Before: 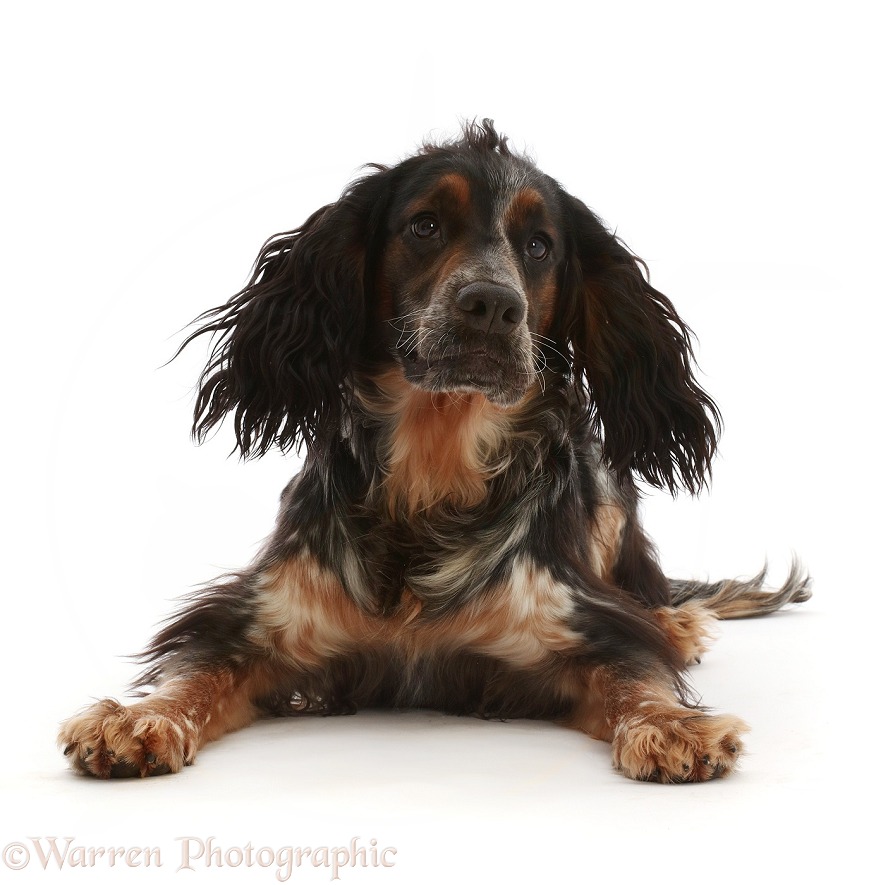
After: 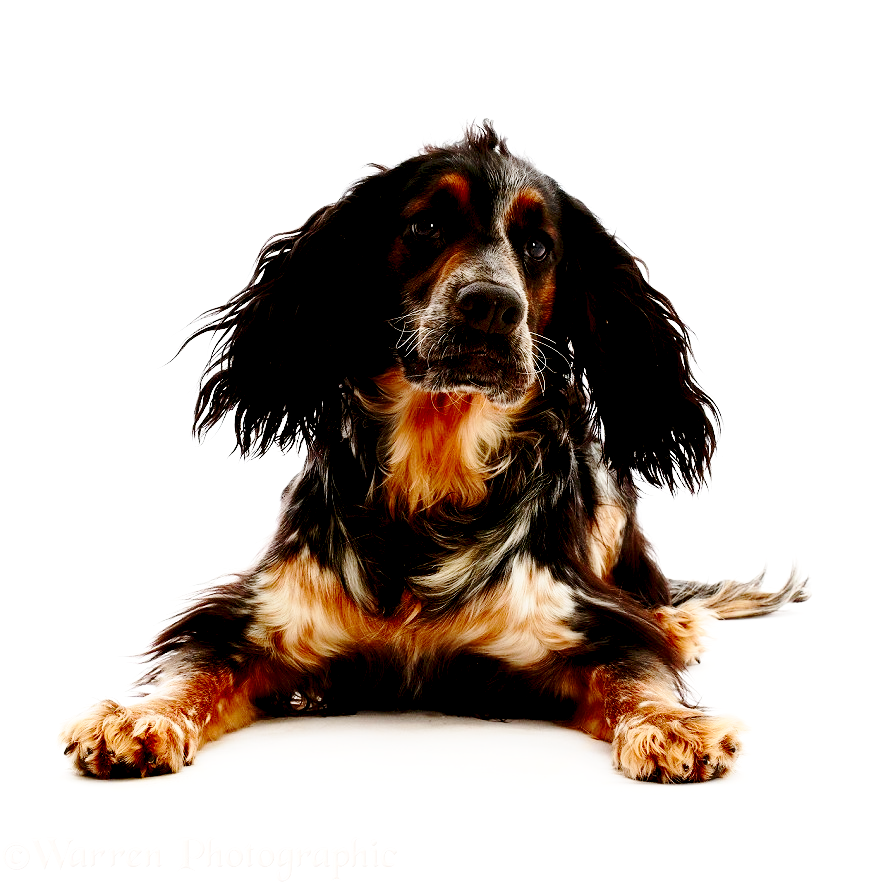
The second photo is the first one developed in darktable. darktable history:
haze removal: adaptive false
contrast brightness saturation: contrast 0.141
base curve: curves: ch0 [(0, 0) (0.032, 0.037) (0.105, 0.228) (0.435, 0.76) (0.856, 0.983) (1, 1)], preserve colors none
exposure: black level correction 0.025, exposure 0.184 EV, compensate exposure bias true, compensate highlight preservation false
